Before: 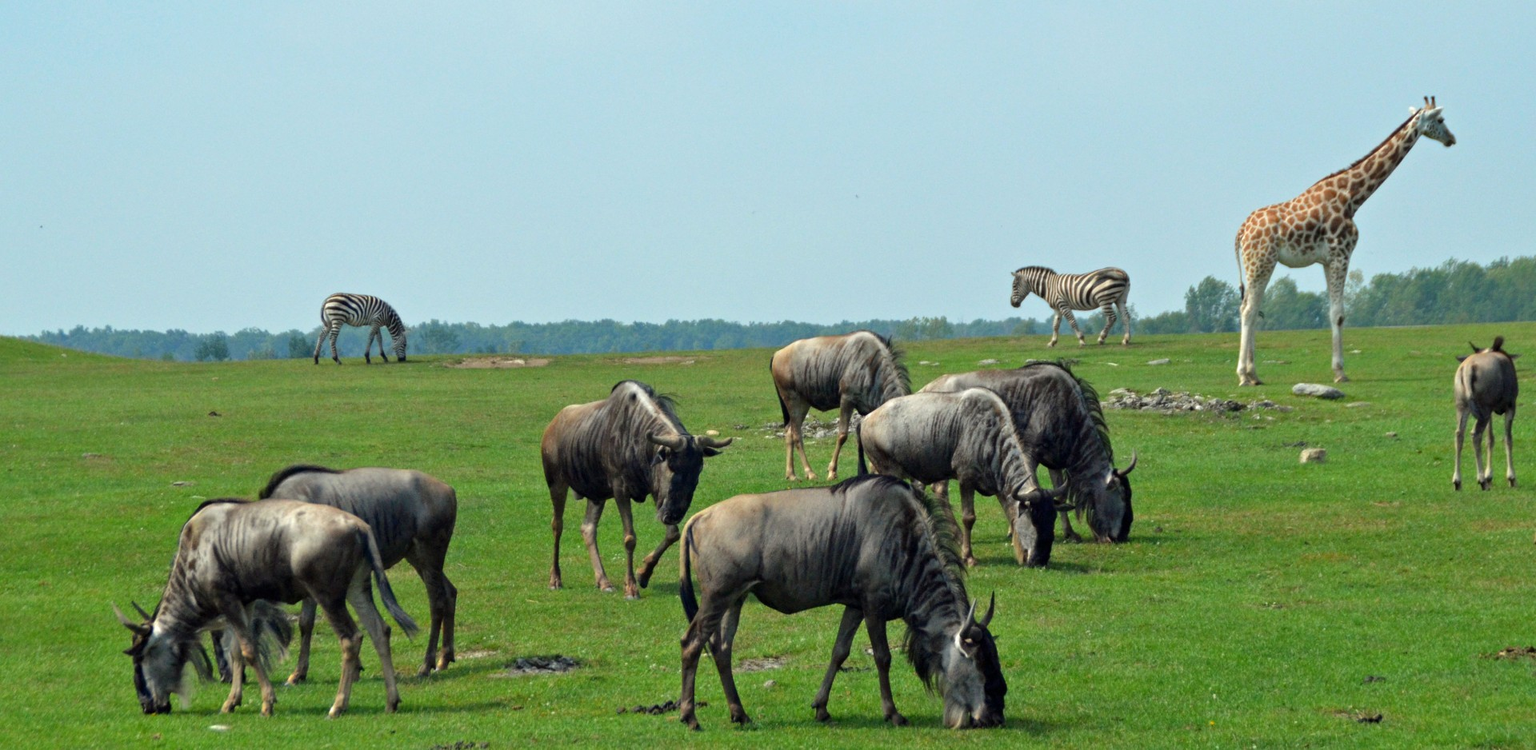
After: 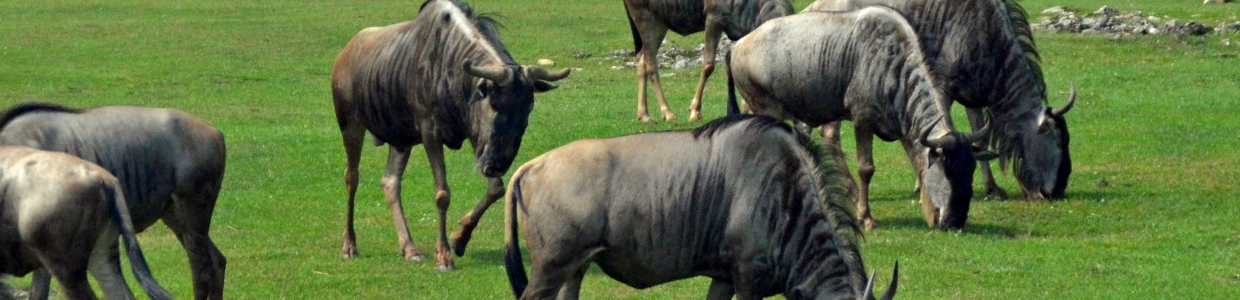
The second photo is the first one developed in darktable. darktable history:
shadows and highlights: shadows 35.09, highlights -34.85, highlights color adjustment 49.48%, soften with gaussian
crop: left 17.995%, top 51.068%, right 17.388%, bottom 16.881%
exposure: black level correction 0.001, exposure 0.192 EV, compensate highlight preservation false
